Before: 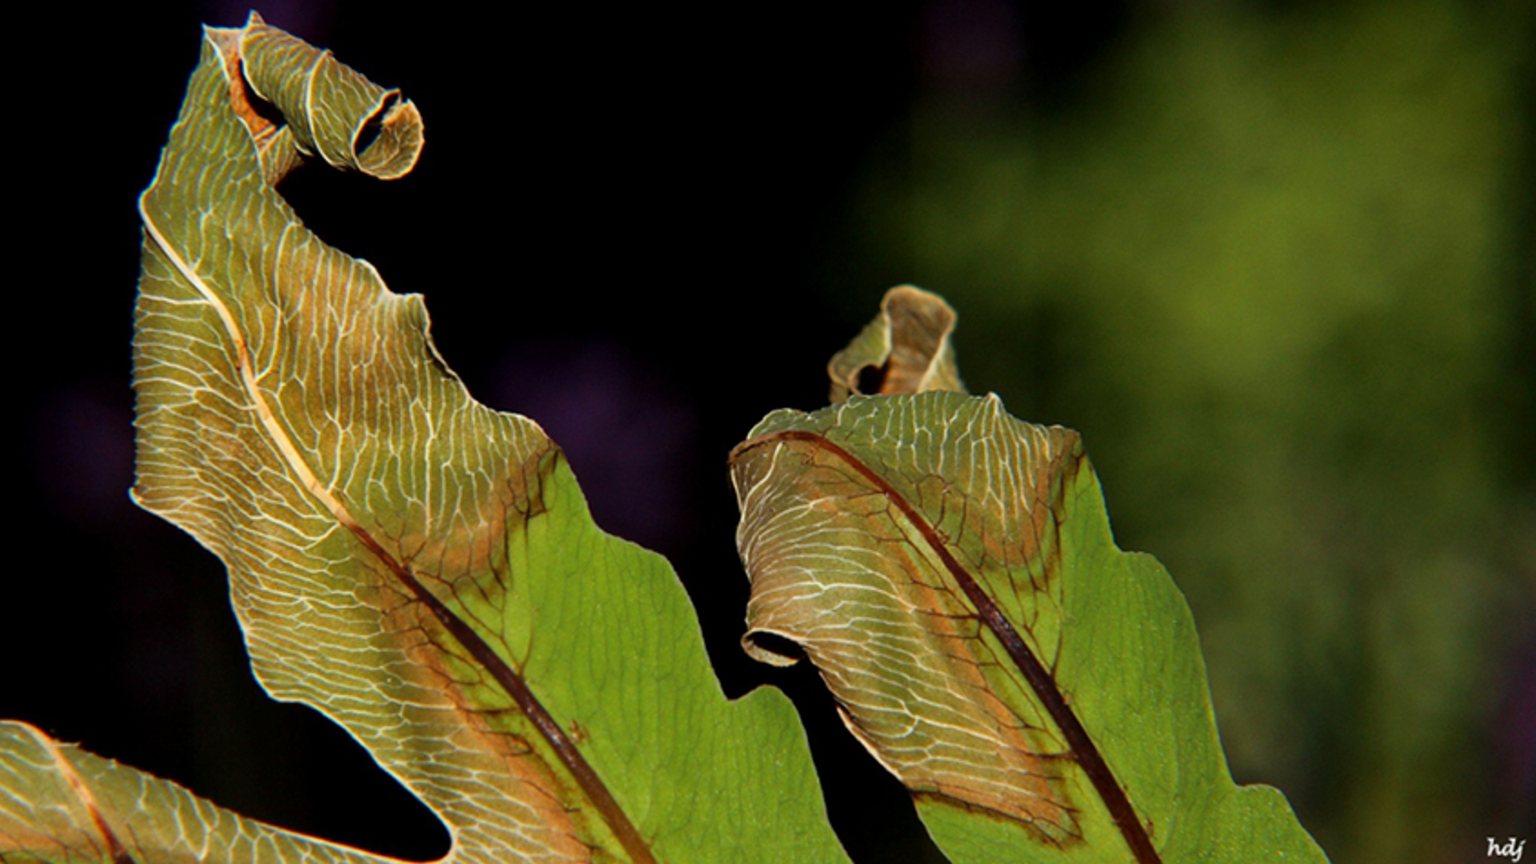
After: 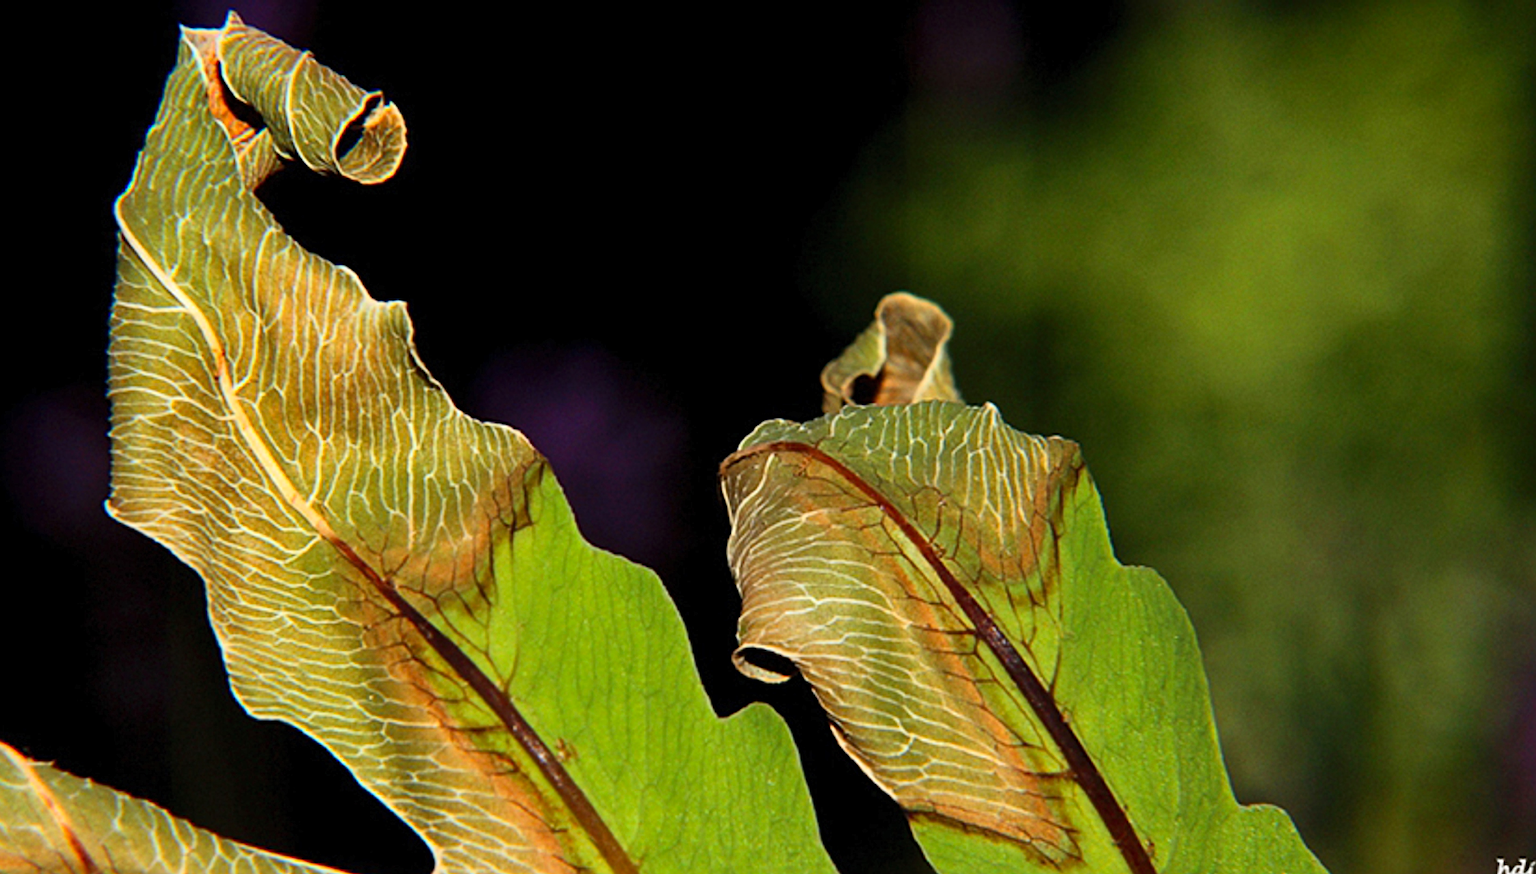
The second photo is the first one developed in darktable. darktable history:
sharpen: radius 2.167, amount 0.381, threshold 0
exposure: compensate highlight preservation false
crop and rotate: left 1.774%, right 0.633%, bottom 1.28%
contrast brightness saturation: contrast 0.2, brightness 0.16, saturation 0.22
